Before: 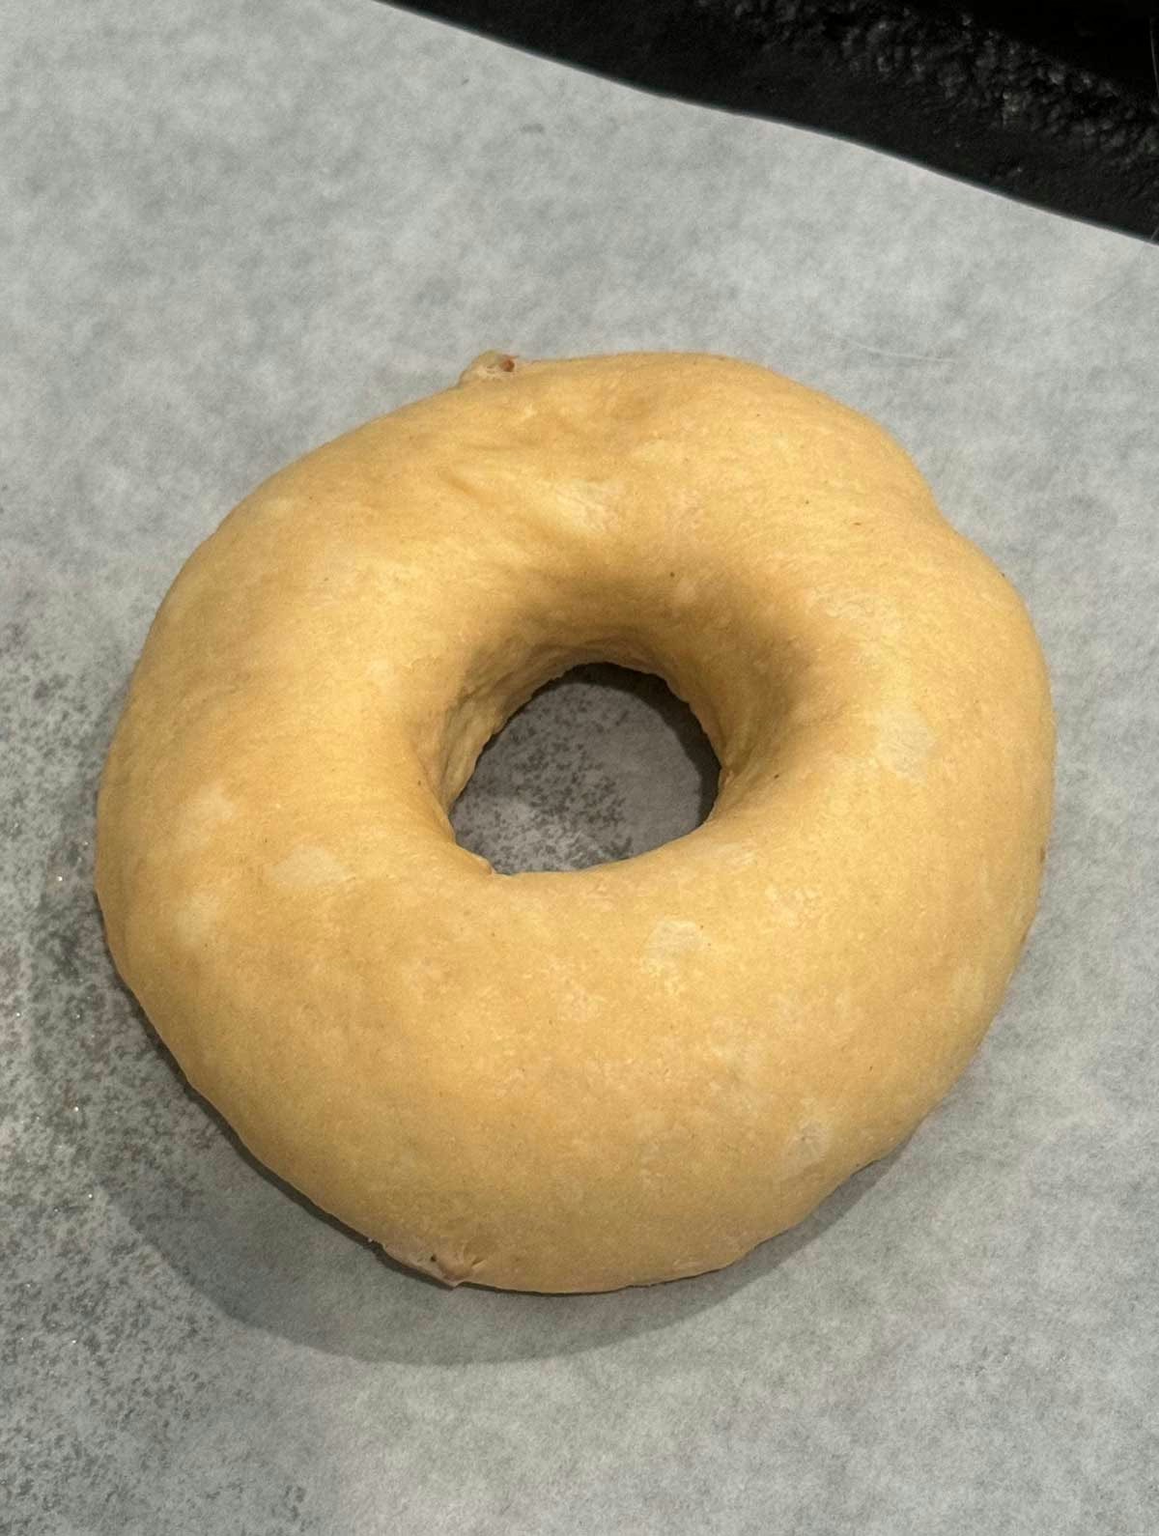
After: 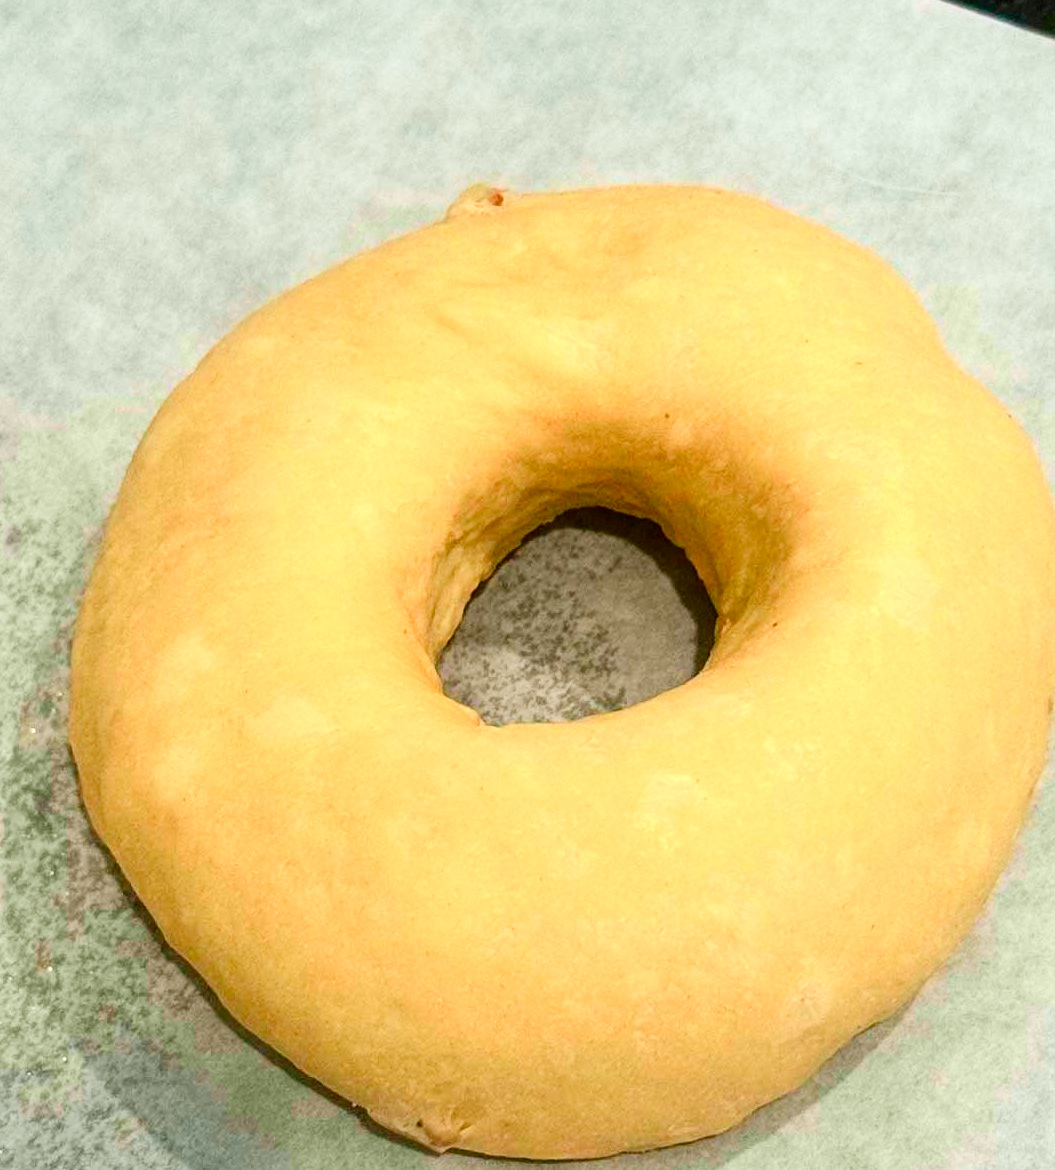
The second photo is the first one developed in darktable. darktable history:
tone curve: curves: ch0 [(0, 0.003) (0.044, 0.032) (0.12, 0.089) (0.19, 0.175) (0.271, 0.294) (0.457, 0.546) (0.588, 0.71) (0.701, 0.815) (0.86, 0.922) (1, 0.982)]; ch1 [(0, 0) (0.247, 0.215) (0.433, 0.382) (0.466, 0.426) (0.493, 0.481) (0.501, 0.5) (0.517, 0.524) (0.557, 0.582) (0.598, 0.651) (0.671, 0.735) (0.796, 0.85) (1, 1)]; ch2 [(0, 0) (0.249, 0.216) (0.357, 0.317) (0.448, 0.432) (0.478, 0.492) (0.498, 0.499) (0.517, 0.53) (0.537, 0.57) (0.569, 0.623) (0.61, 0.663) (0.706, 0.75) (0.808, 0.809) (0.991, 0.968)], color space Lab, independent channels, preserve colors none
crop and rotate: left 2.425%, top 11.305%, right 9.6%, bottom 15.08%
color balance rgb: perceptual saturation grading › global saturation 25%, perceptual saturation grading › highlights -50%, perceptual saturation grading › shadows 30%, perceptual brilliance grading › global brilliance 12%, global vibrance 20%
